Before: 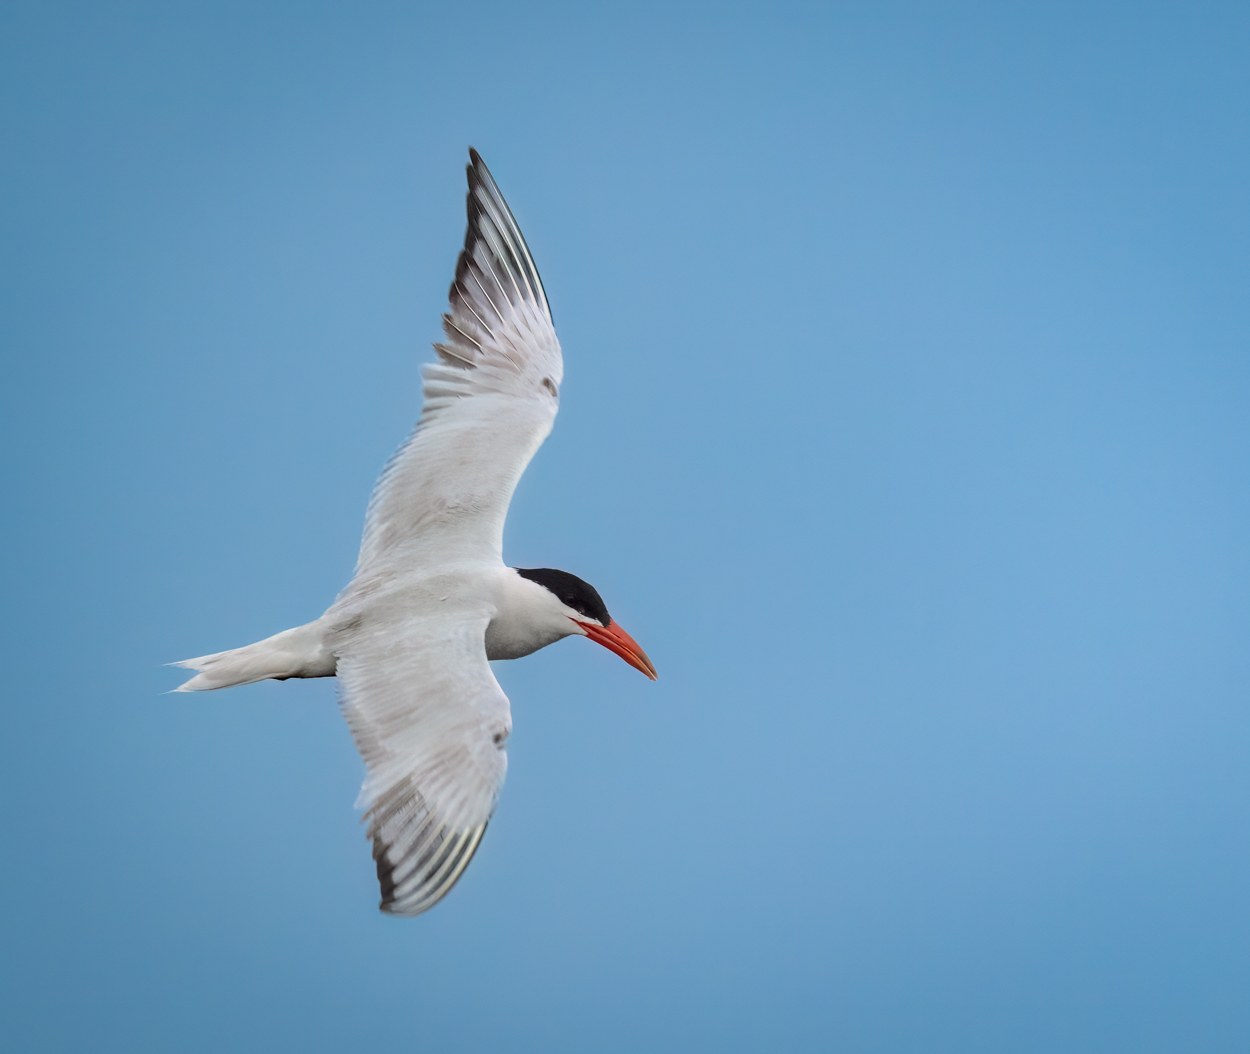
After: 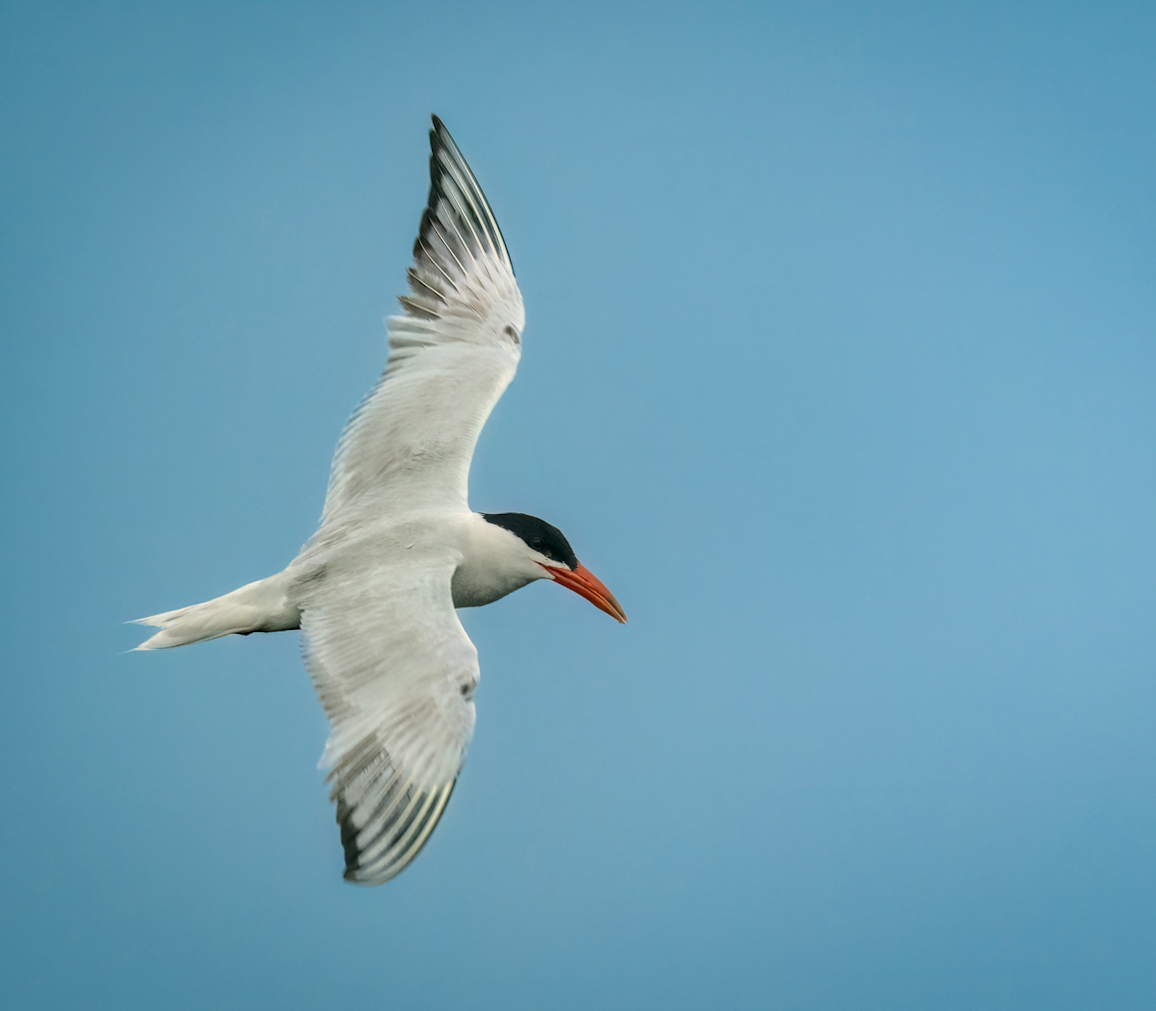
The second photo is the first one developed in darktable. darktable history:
contrast equalizer: y [[0.5 ×6], [0.5 ×6], [0.5, 0.5, 0.501, 0.545, 0.707, 0.863], [0 ×6], [0 ×6]]
rotate and perspective: rotation -1.68°, lens shift (vertical) -0.146, crop left 0.049, crop right 0.912, crop top 0.032, crop bottom 0.96
local contrast: on, module defaults
color correction: highlights a* -0.482, highlights b* 9.48, shadows a* -9.48, shadows b* 0.803
